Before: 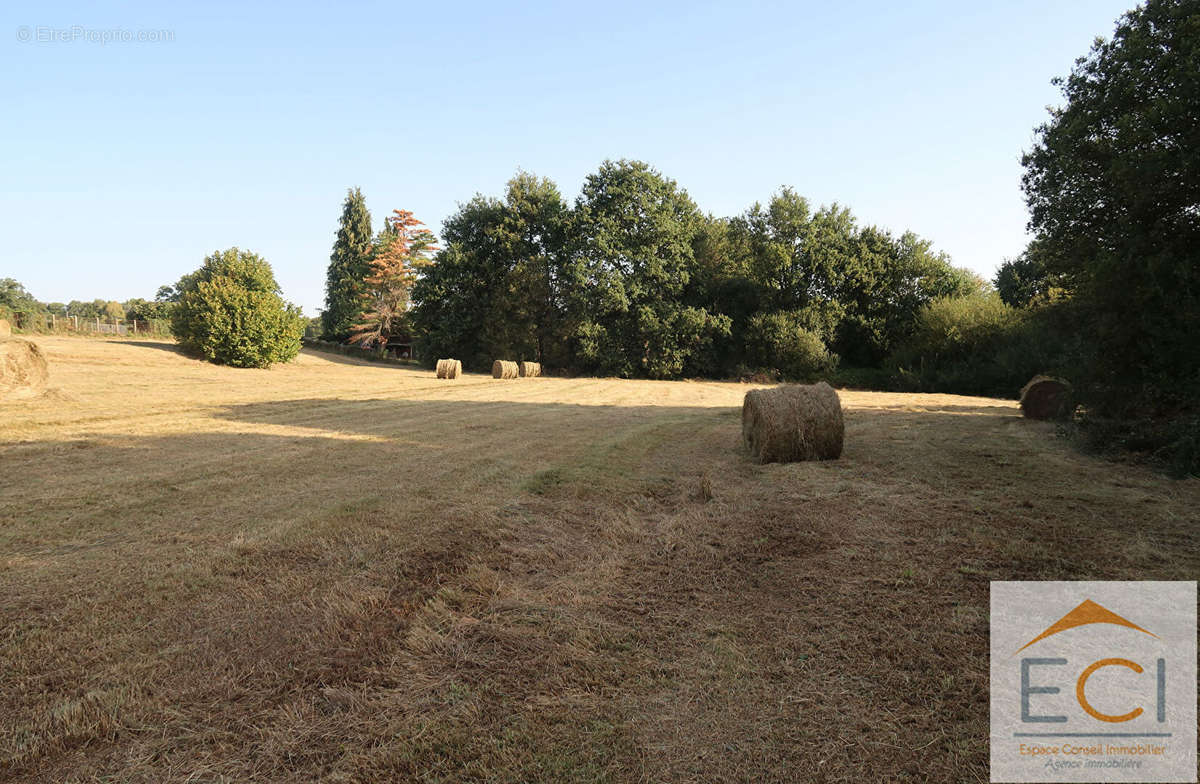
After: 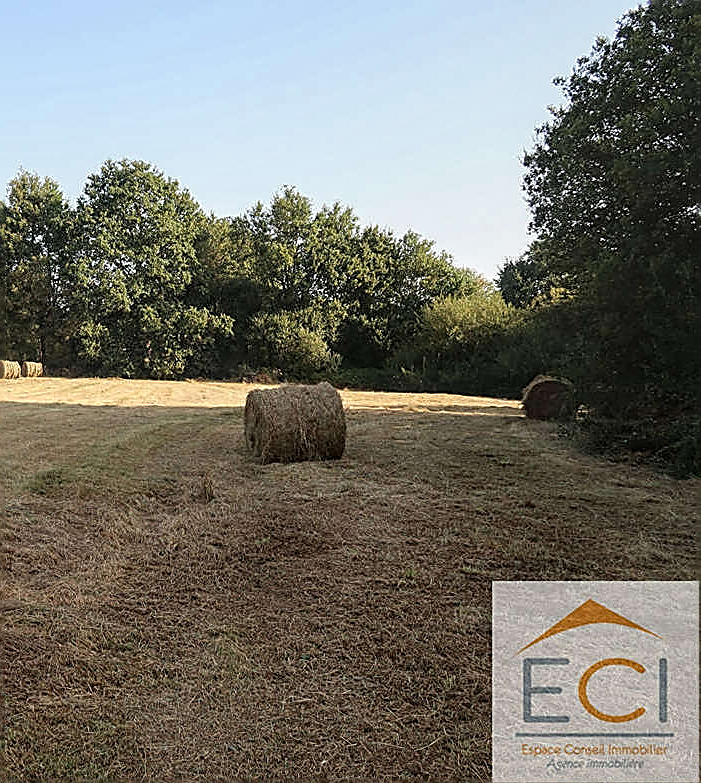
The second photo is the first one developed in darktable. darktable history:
crop: left 41.564%
sharpen: radius 1.656, amount 1.292
local contrast: on, module defaults
